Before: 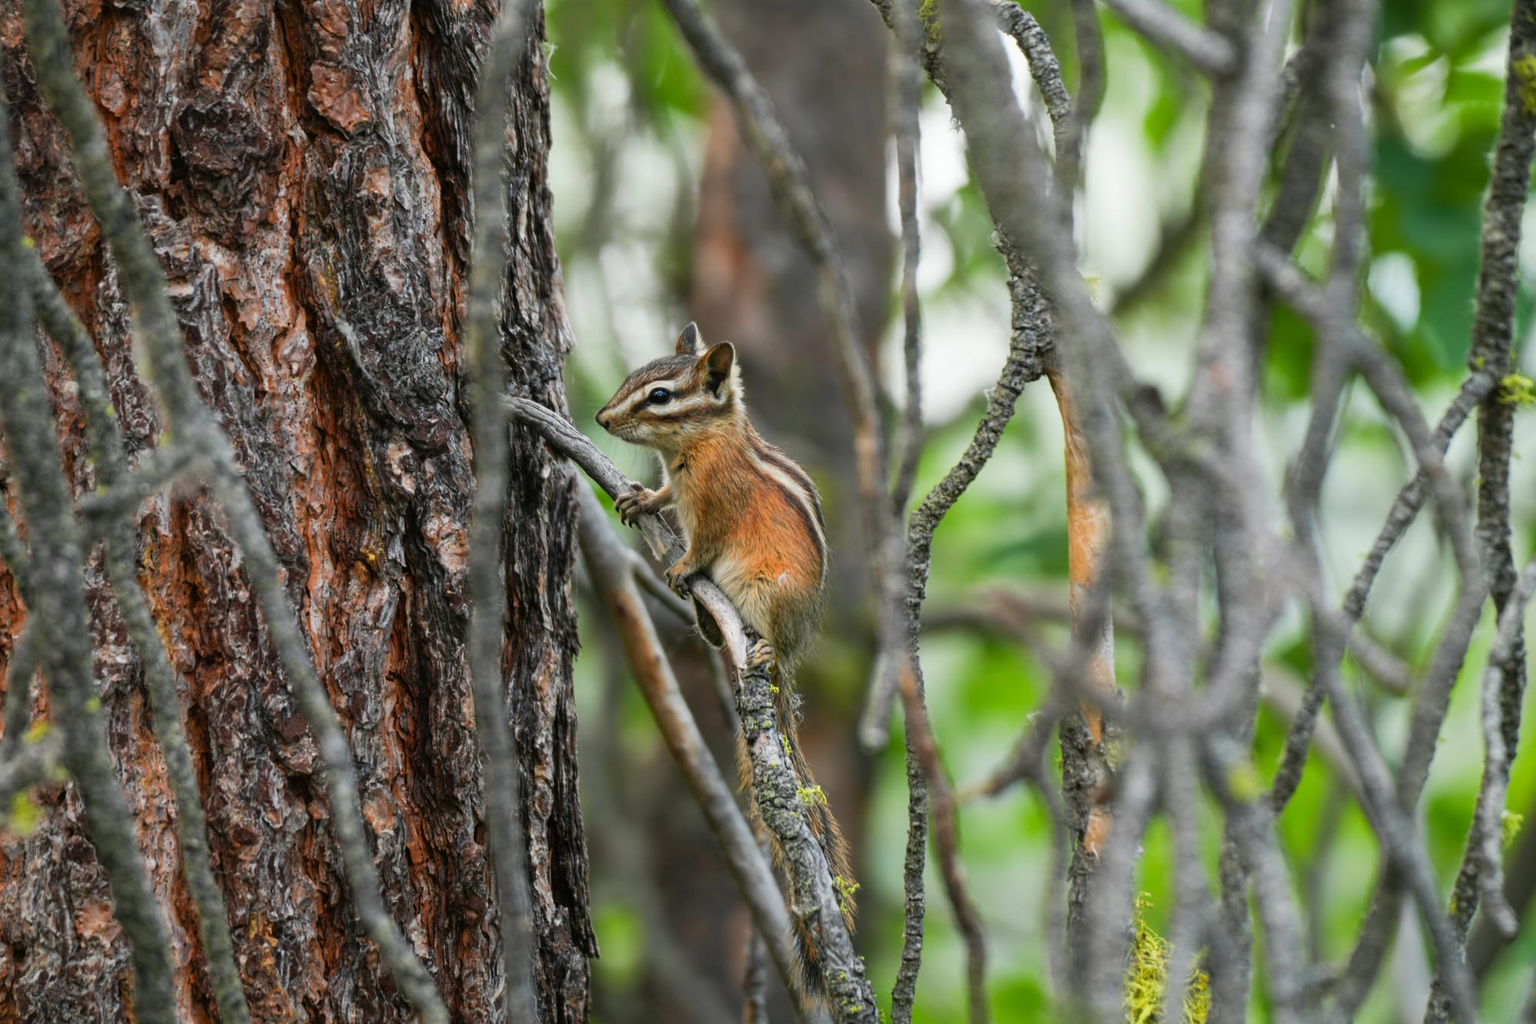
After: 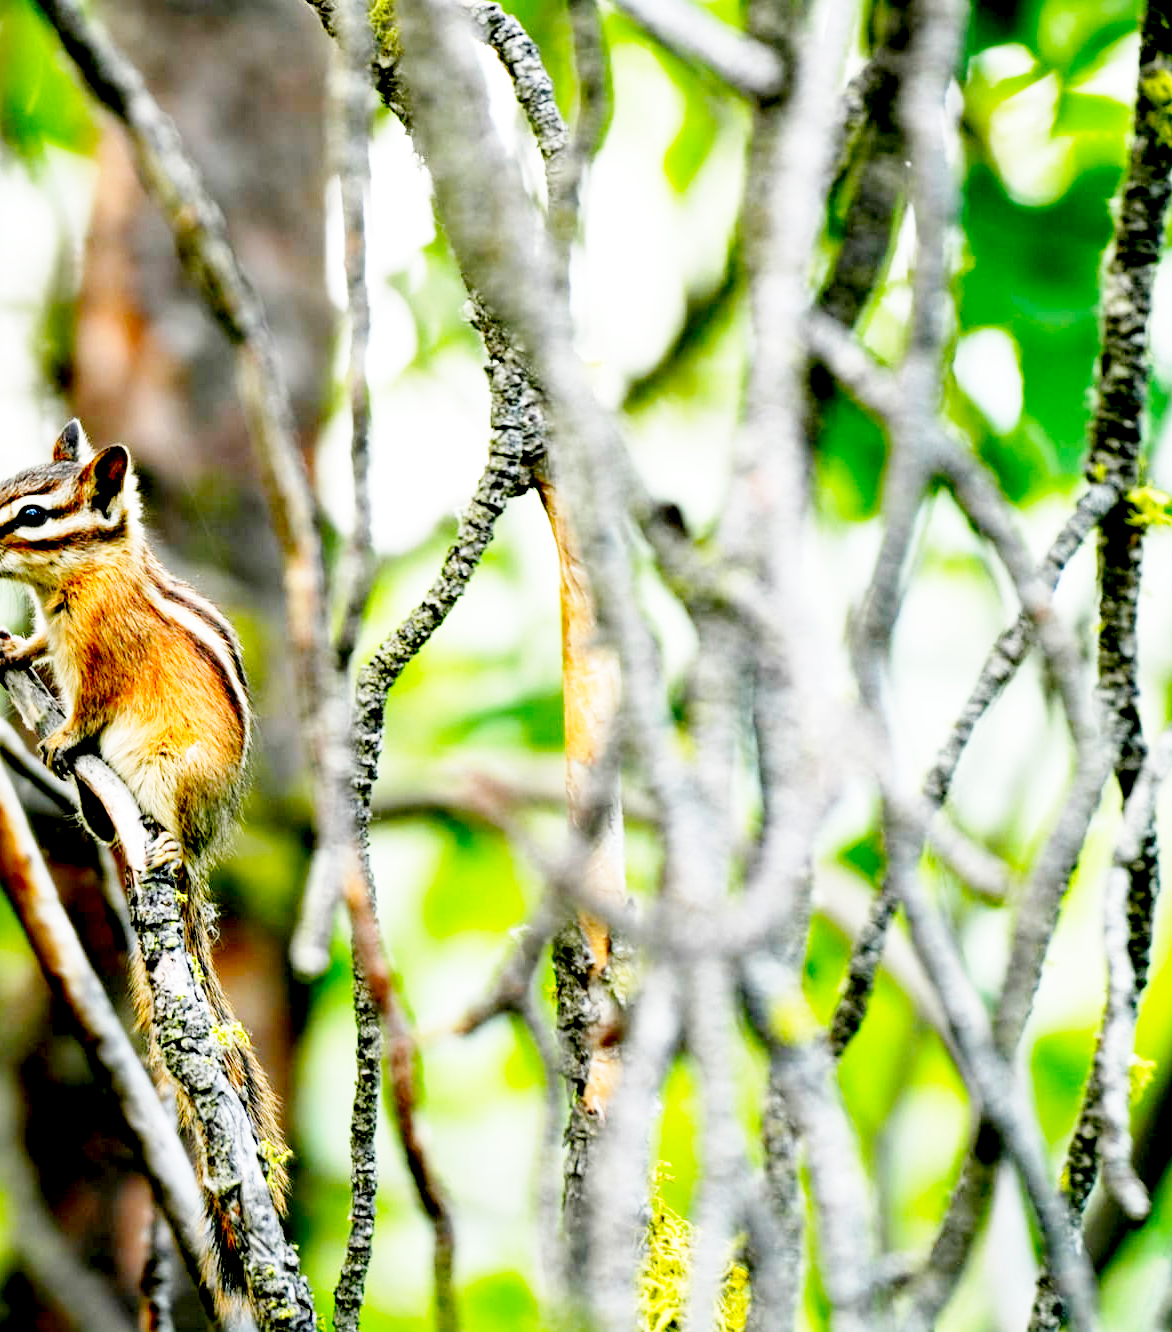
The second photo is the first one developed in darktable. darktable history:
base curve: curves: ch0 [(0, 0) (0.018, 0.026) (0.143, 0.37) (0.33, 0.731) (0.458, 0.853) (0.735, 0.965) (0.905, 0.986) (1, 1)], preserve colors none
crop: left 41.355%
exposure: black level correction 0.041, exposure 0.5 EV, compensate highlight preservation false
